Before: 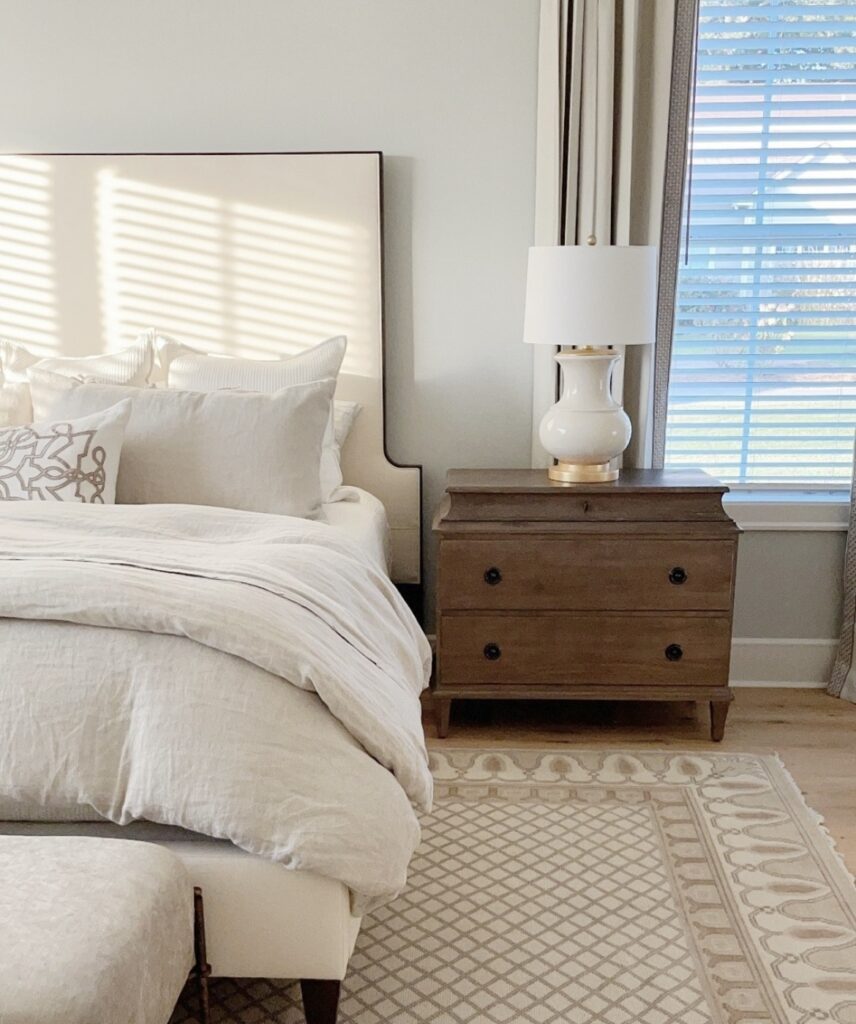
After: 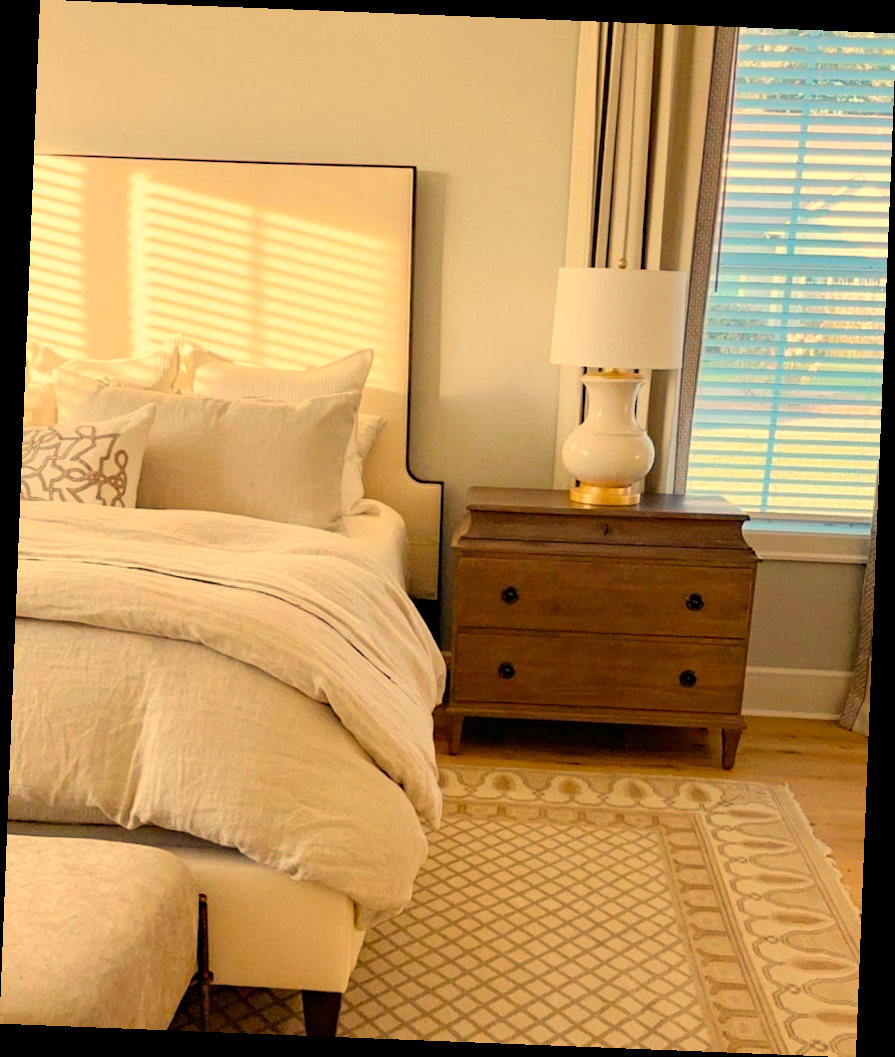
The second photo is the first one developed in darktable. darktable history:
rotate and perspective: rotation 2.27°, automatic cropping off
haze removal: compatibility mode true, adaptive false
white balance: red 1.123, blue 0.83
color balance rgb: perceptual saturation grading › global saturation 25%, global vibrance 20%
